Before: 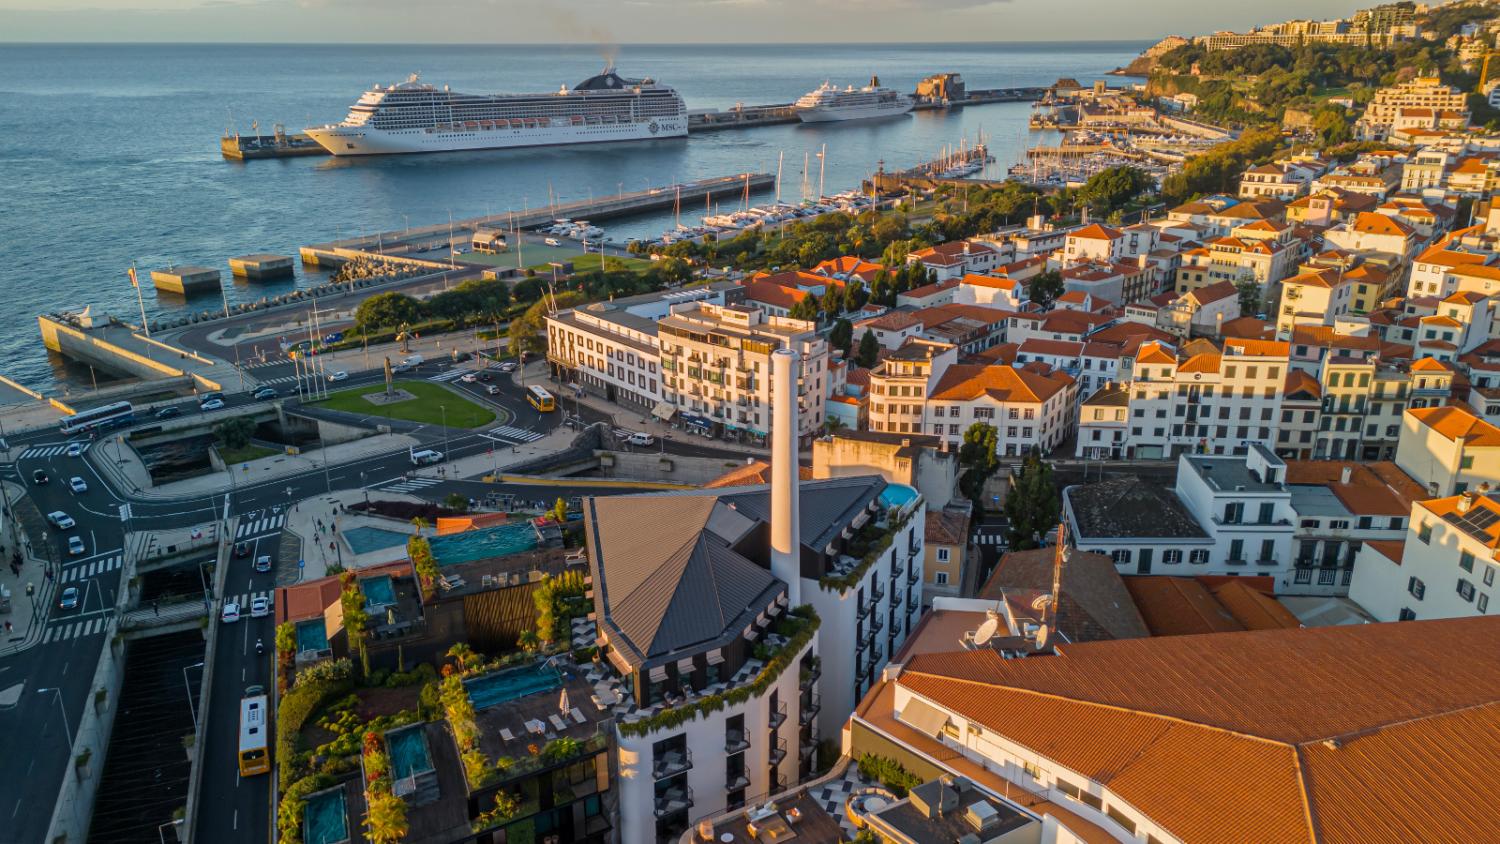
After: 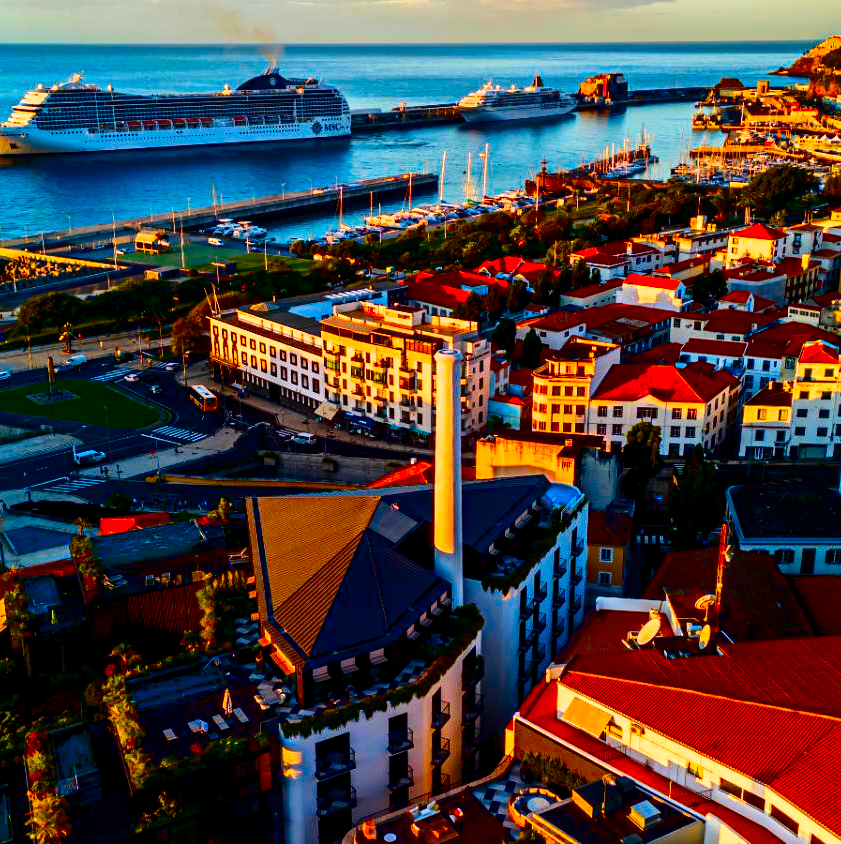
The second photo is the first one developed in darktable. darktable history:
contrast brightness saturation: brightness -0.988, saturation 0.991
color balance rgb: global offset › luminance -1.435%, perceptual saturation grading › global saturation 14.581%
crop and rotate: left 22.51%, right 21.418%
base curve: curves: ch0 [(0, 0) (0.007, 0.004) (0.027, 0.03) (0.046, 0.07) (0.207, 0.54) (0.442, 0.872) (0.673, 0.972) (1, 1)]
